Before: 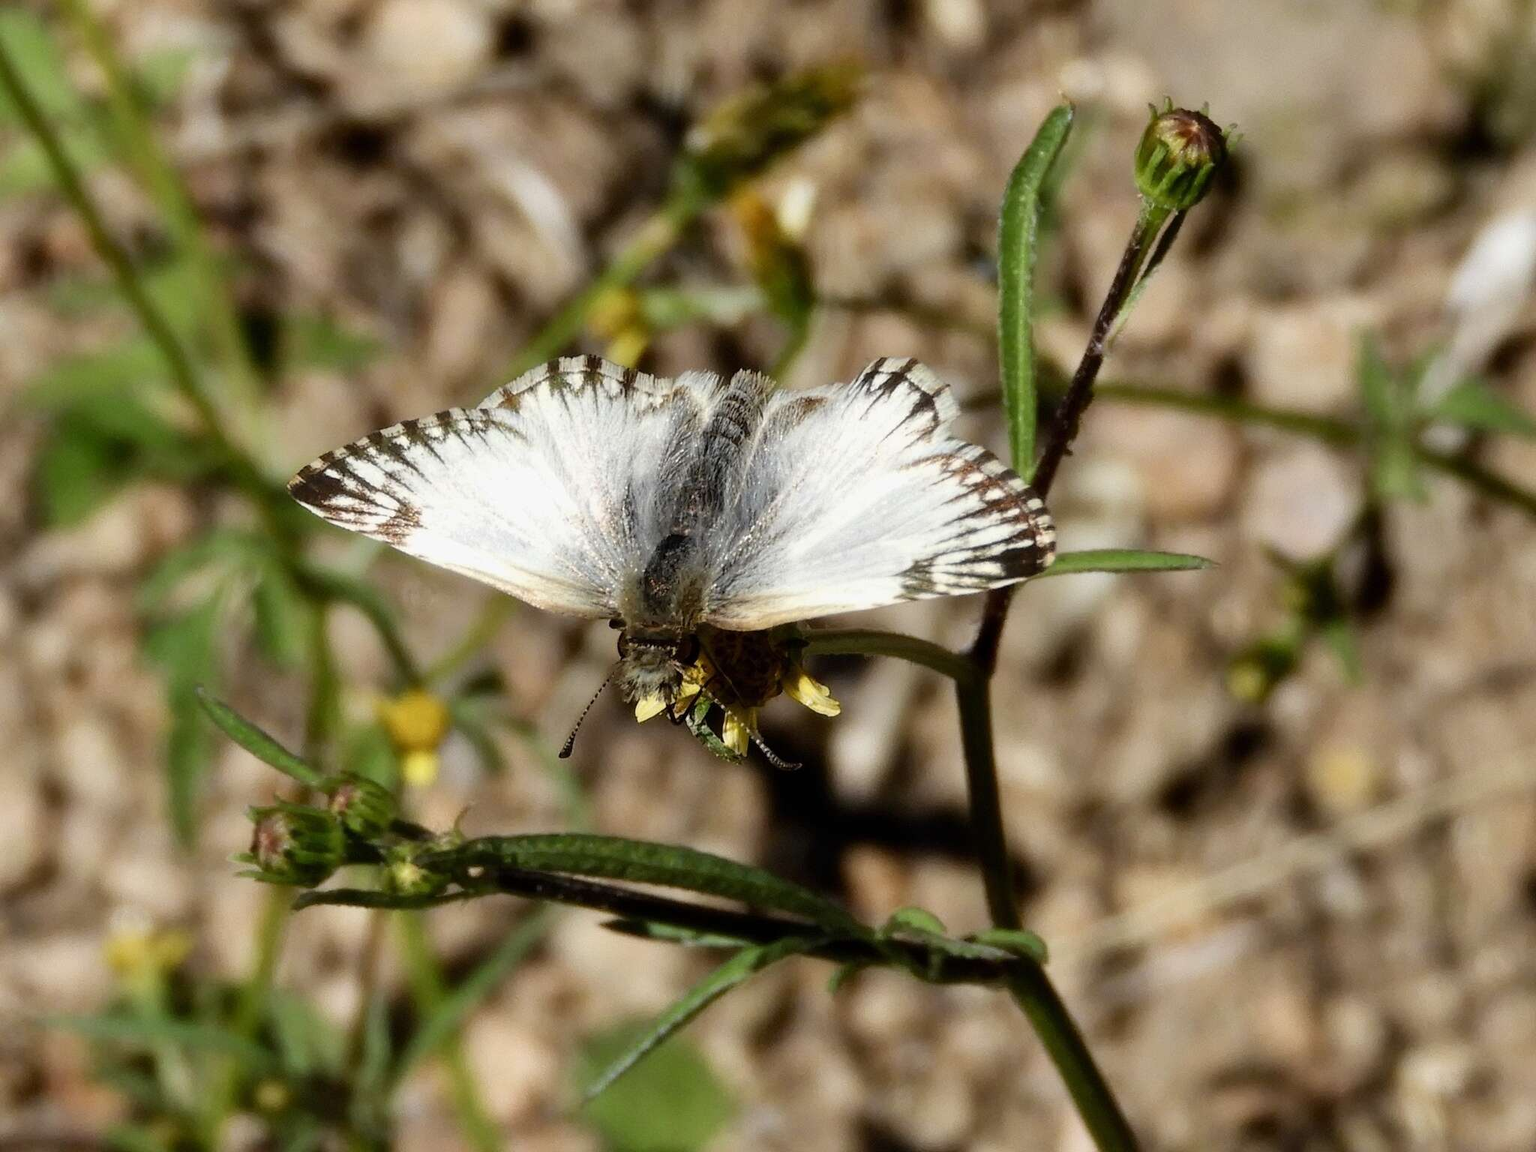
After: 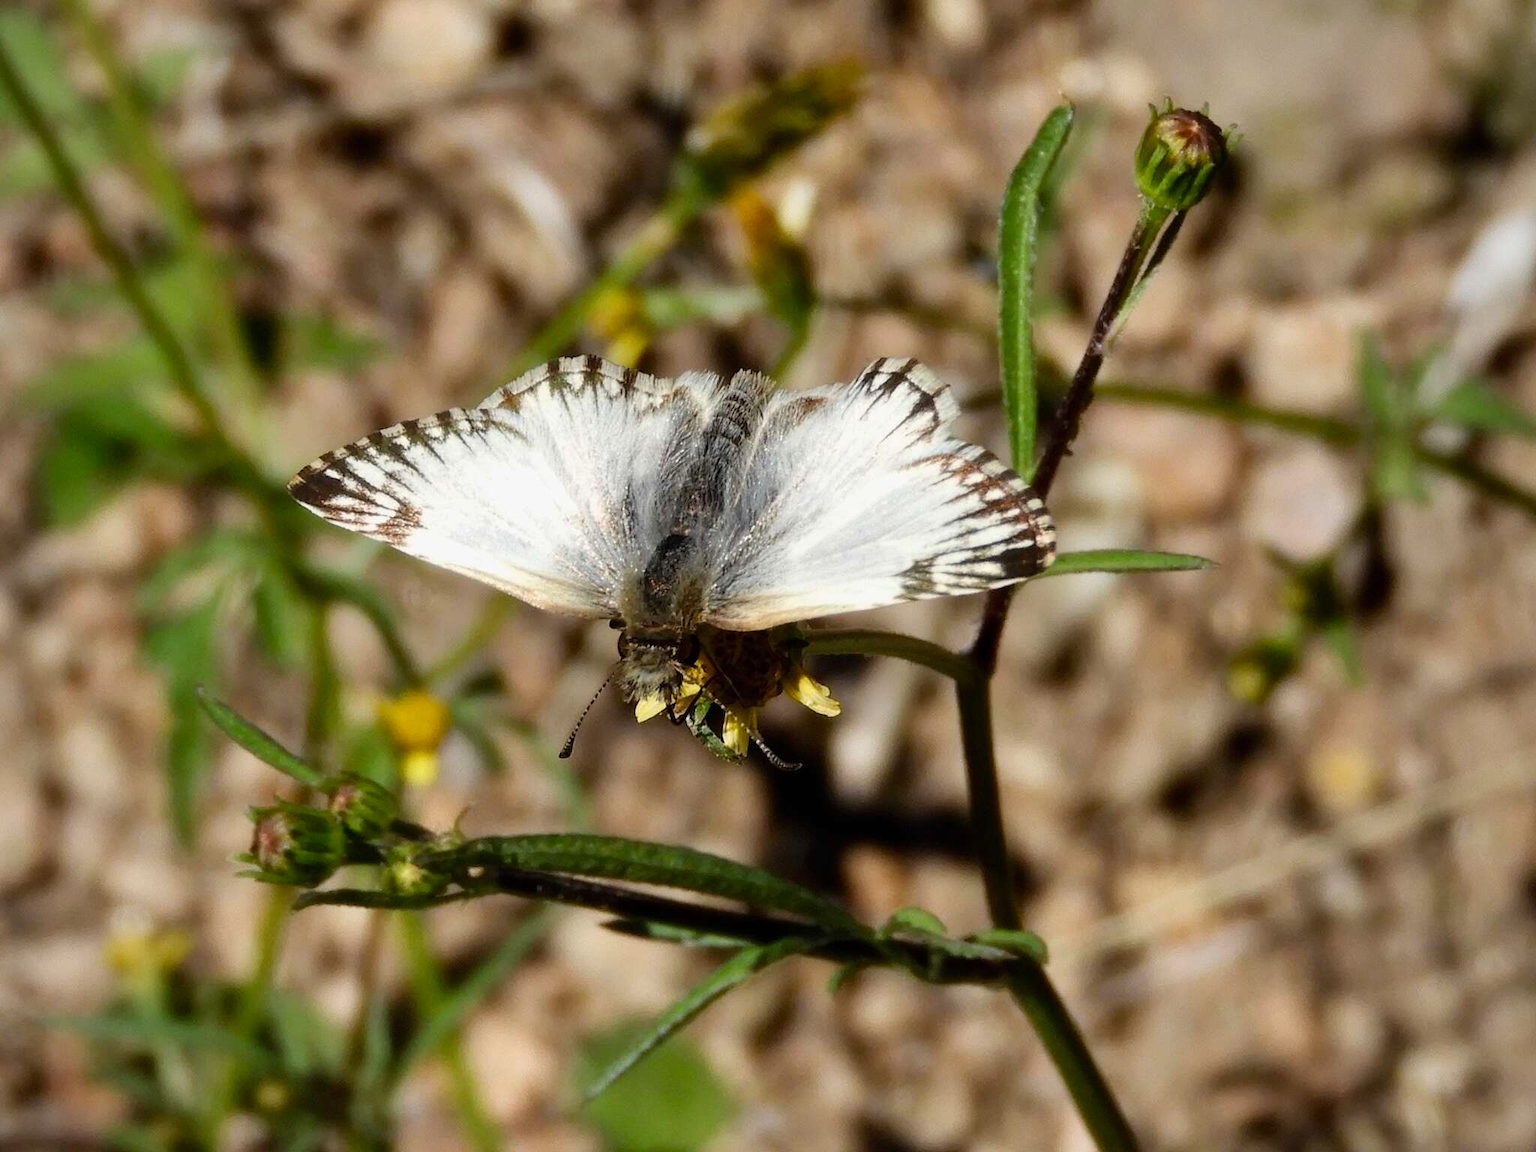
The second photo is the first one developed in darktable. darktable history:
vignetting: fall-off radius 94.9%, brightness -0.576, saturation -0.268, unbound false
